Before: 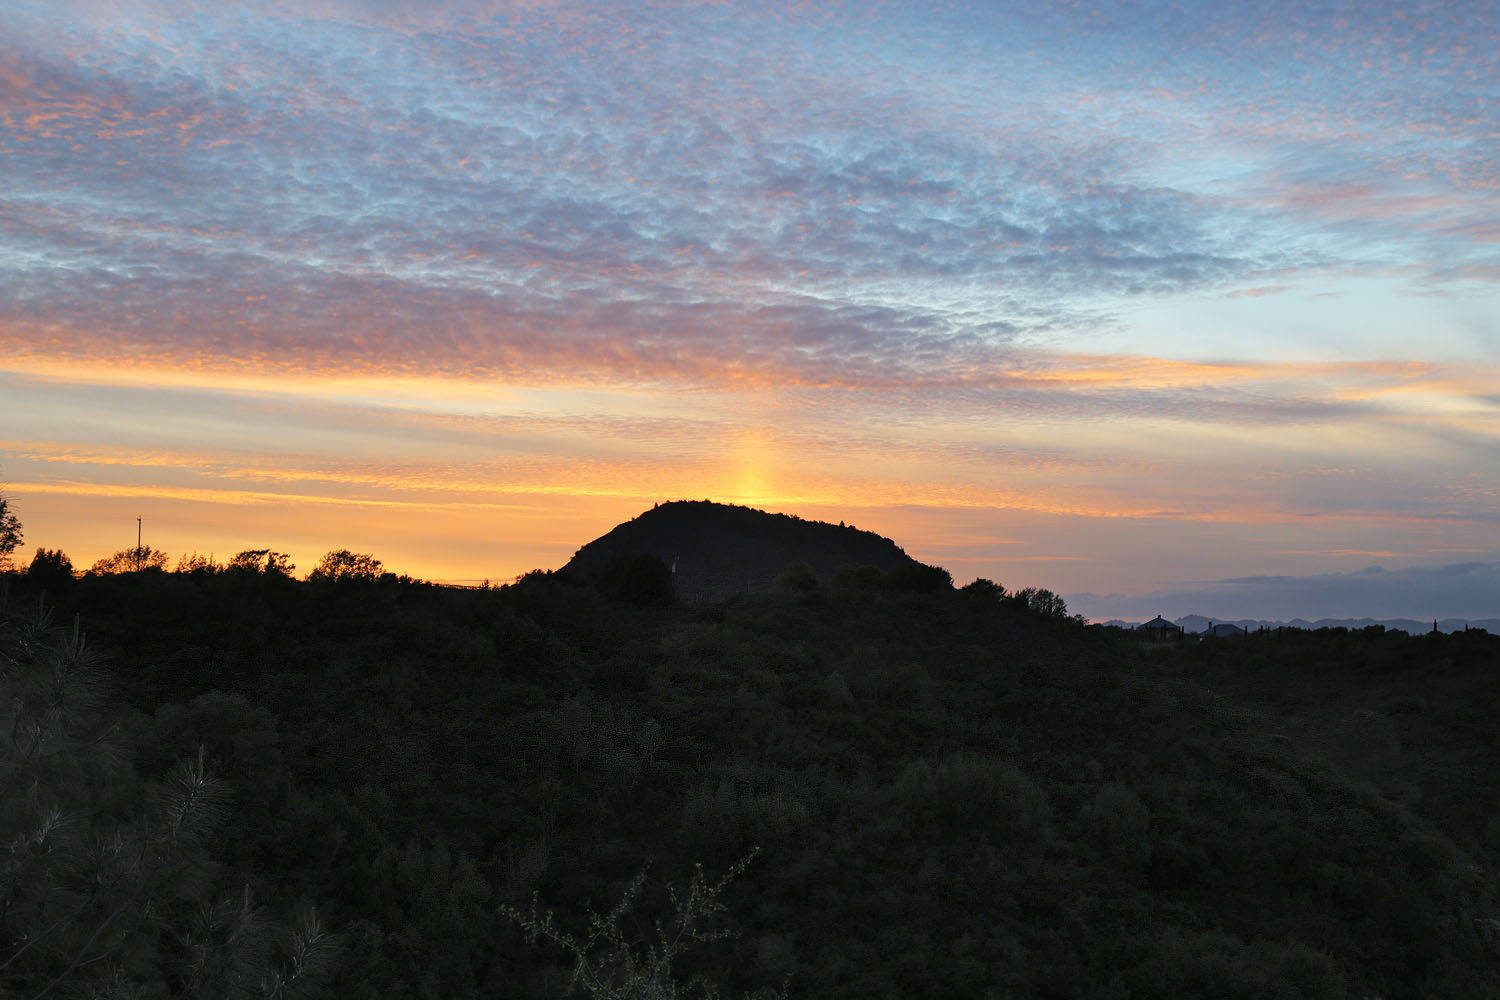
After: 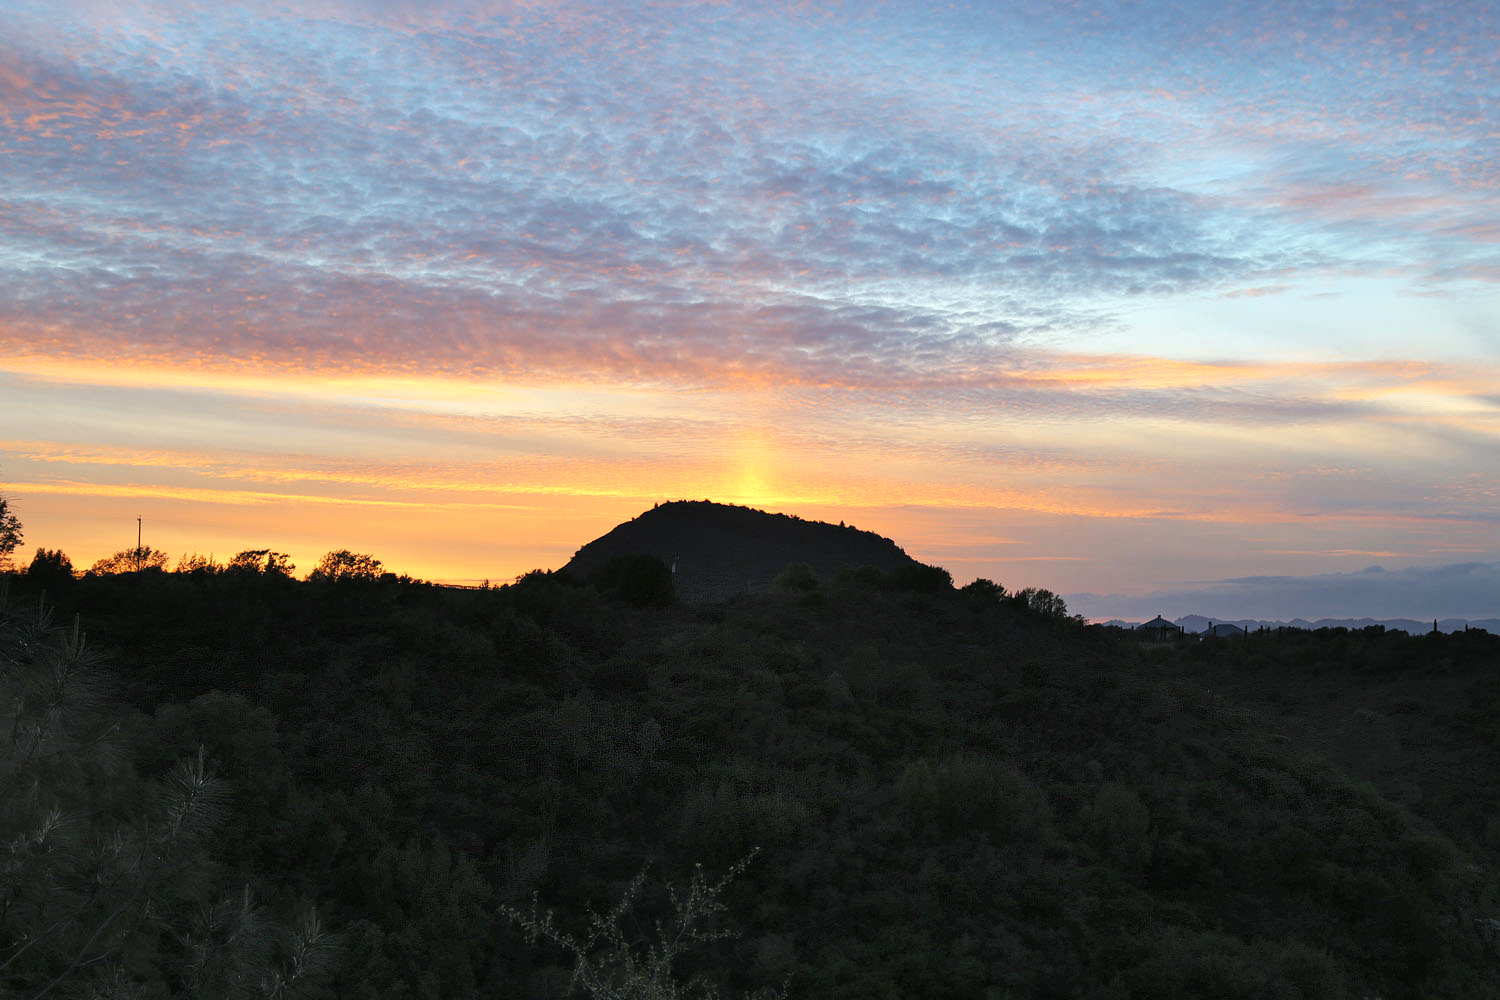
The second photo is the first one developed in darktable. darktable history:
exposure: exposure -0.072 EV, compensate exposure bias true, compensate highlight preservation false
